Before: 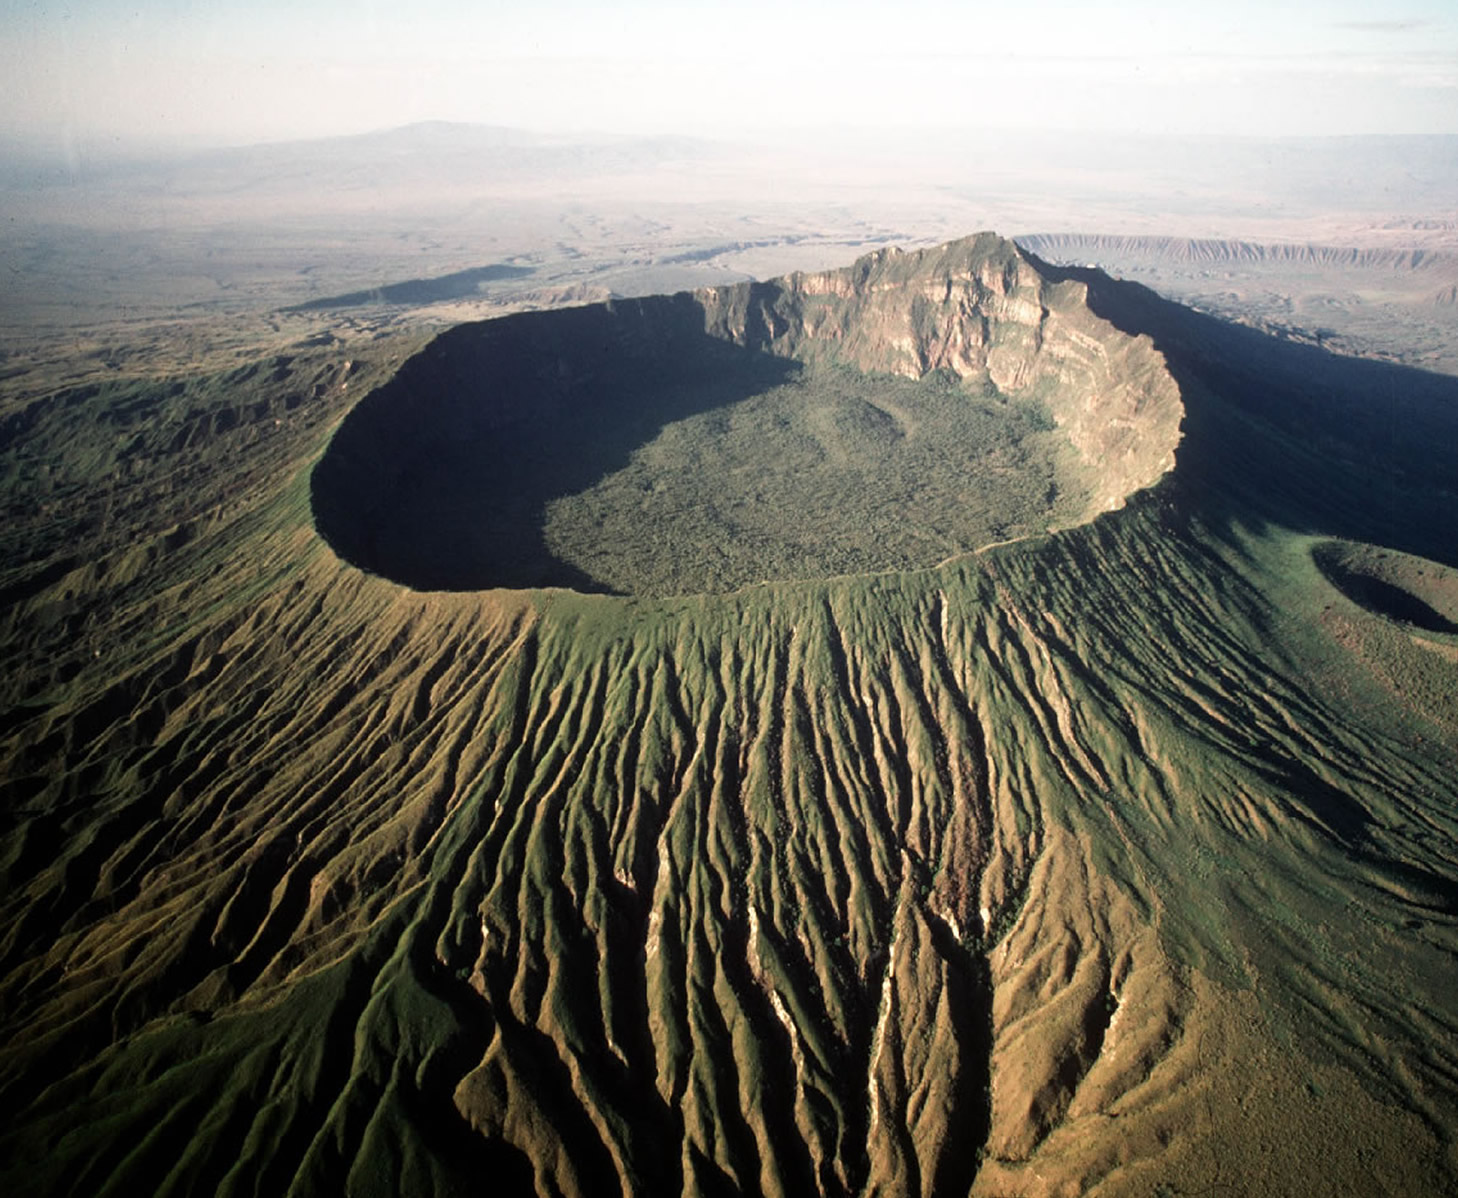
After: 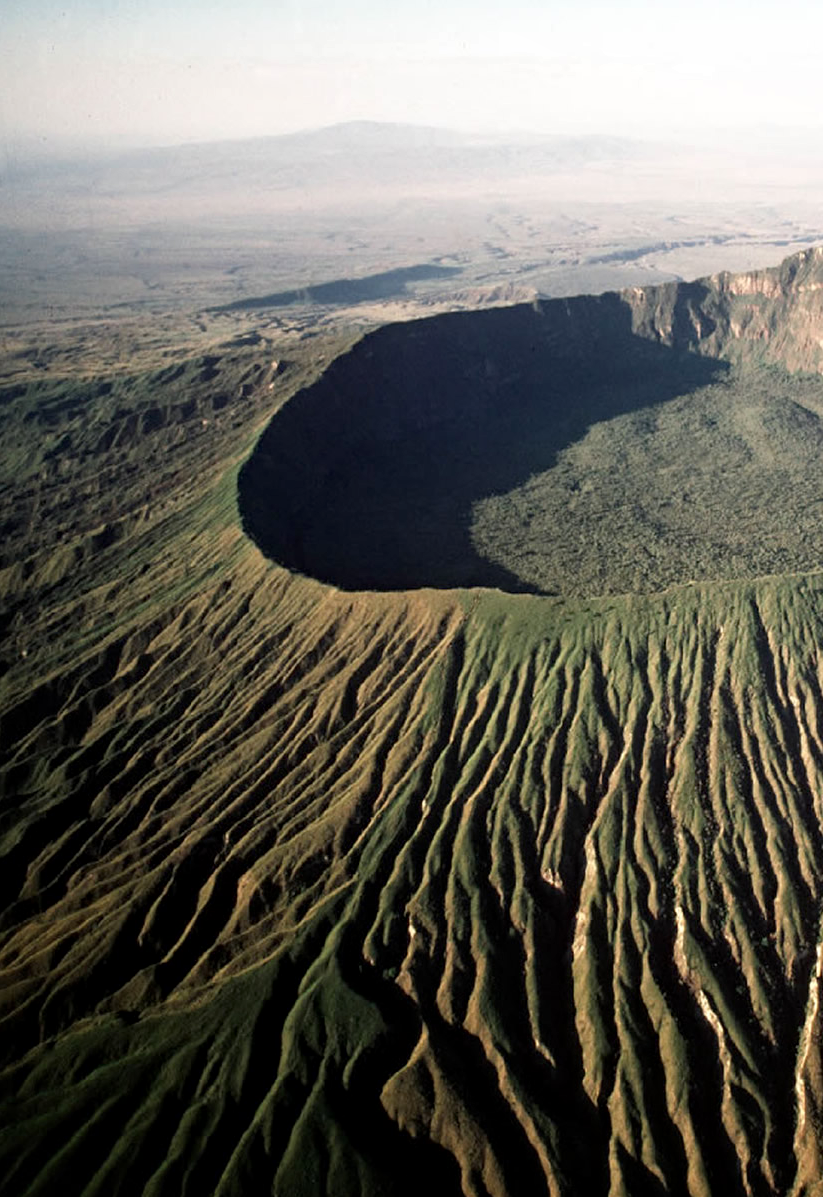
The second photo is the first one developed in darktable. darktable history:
local contrast: mode bilateral grid, contrast 20, coarseness 50, detail 119%, midtone range 0.2
crop: left 5.066%, right 38.475%
haze removal: compatibility mode true, adaptive false
